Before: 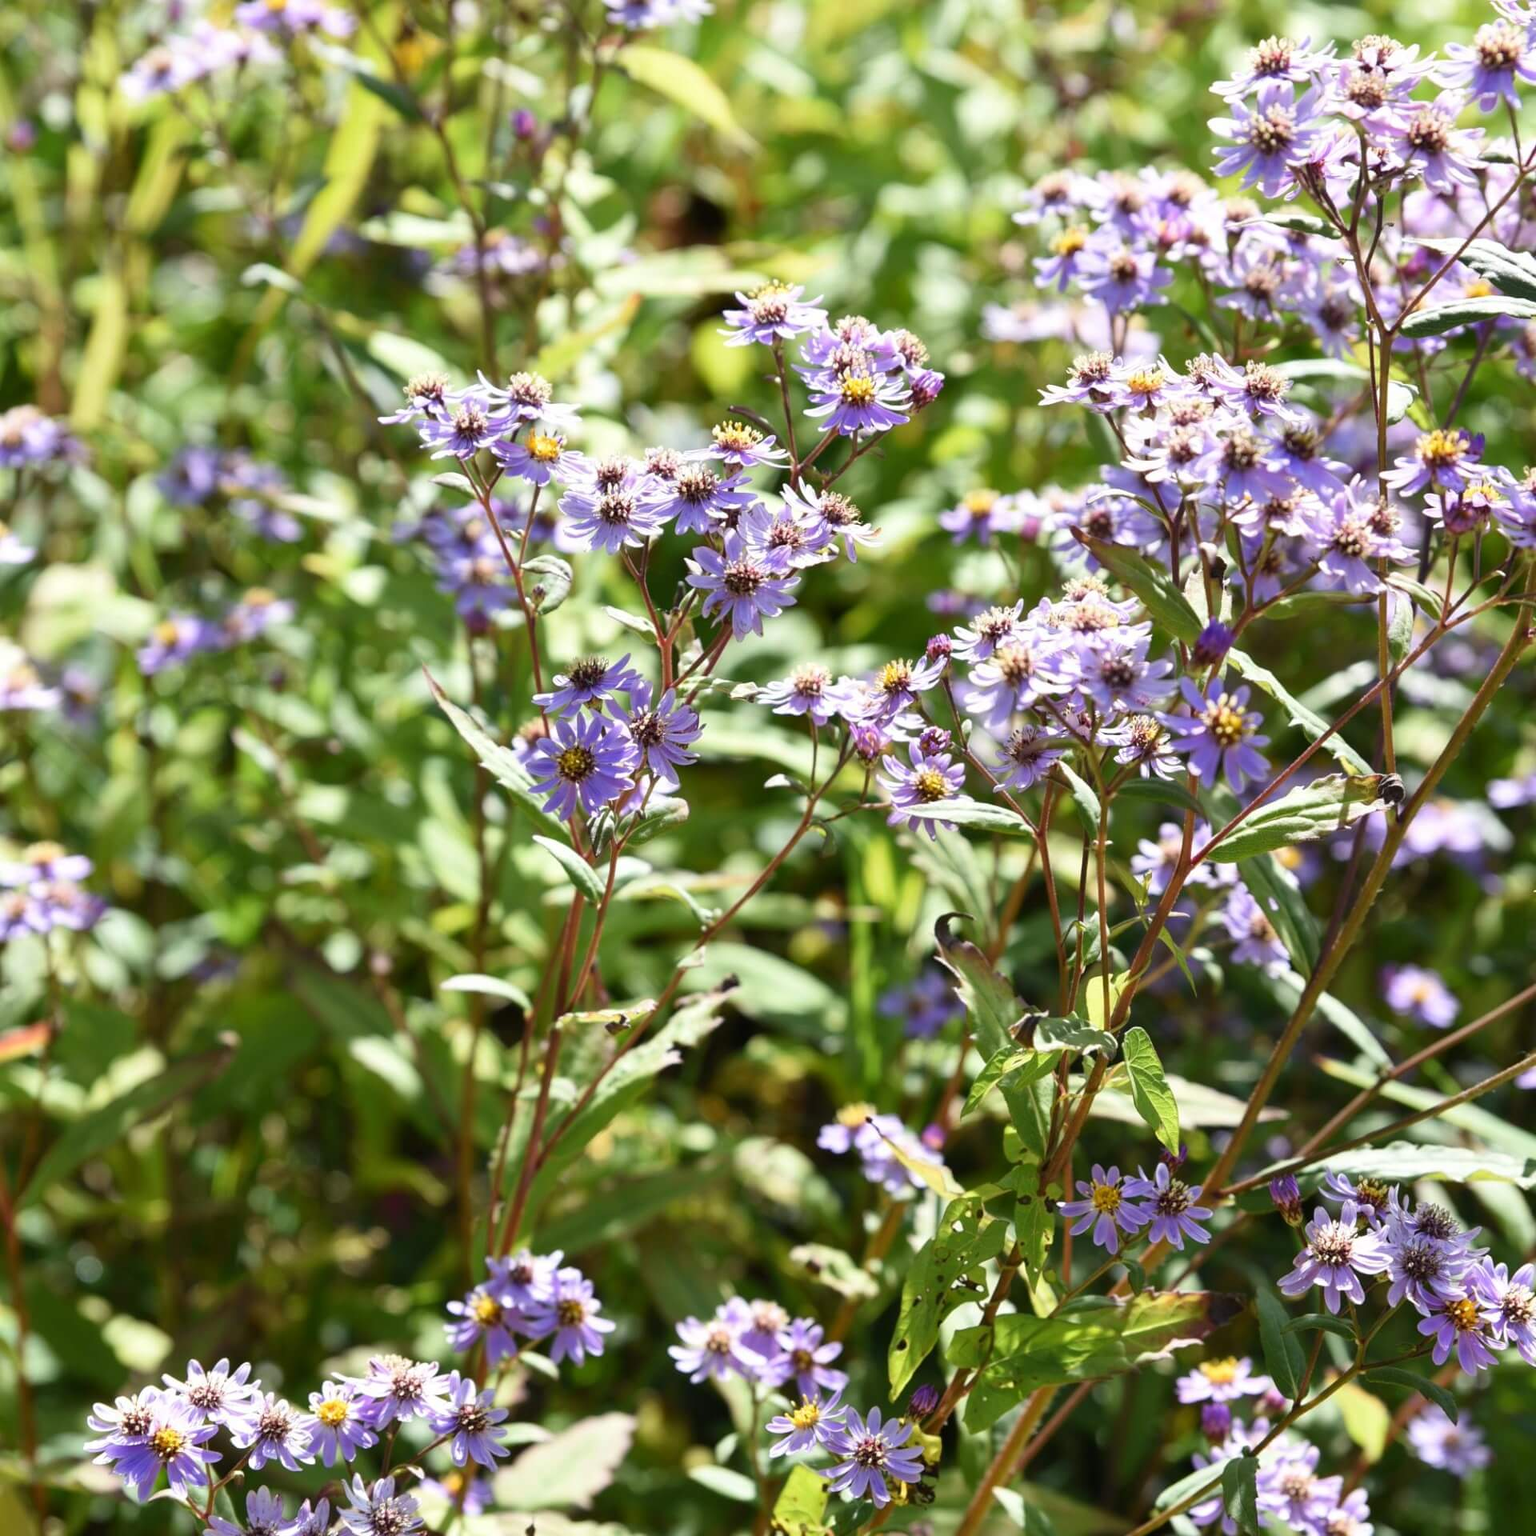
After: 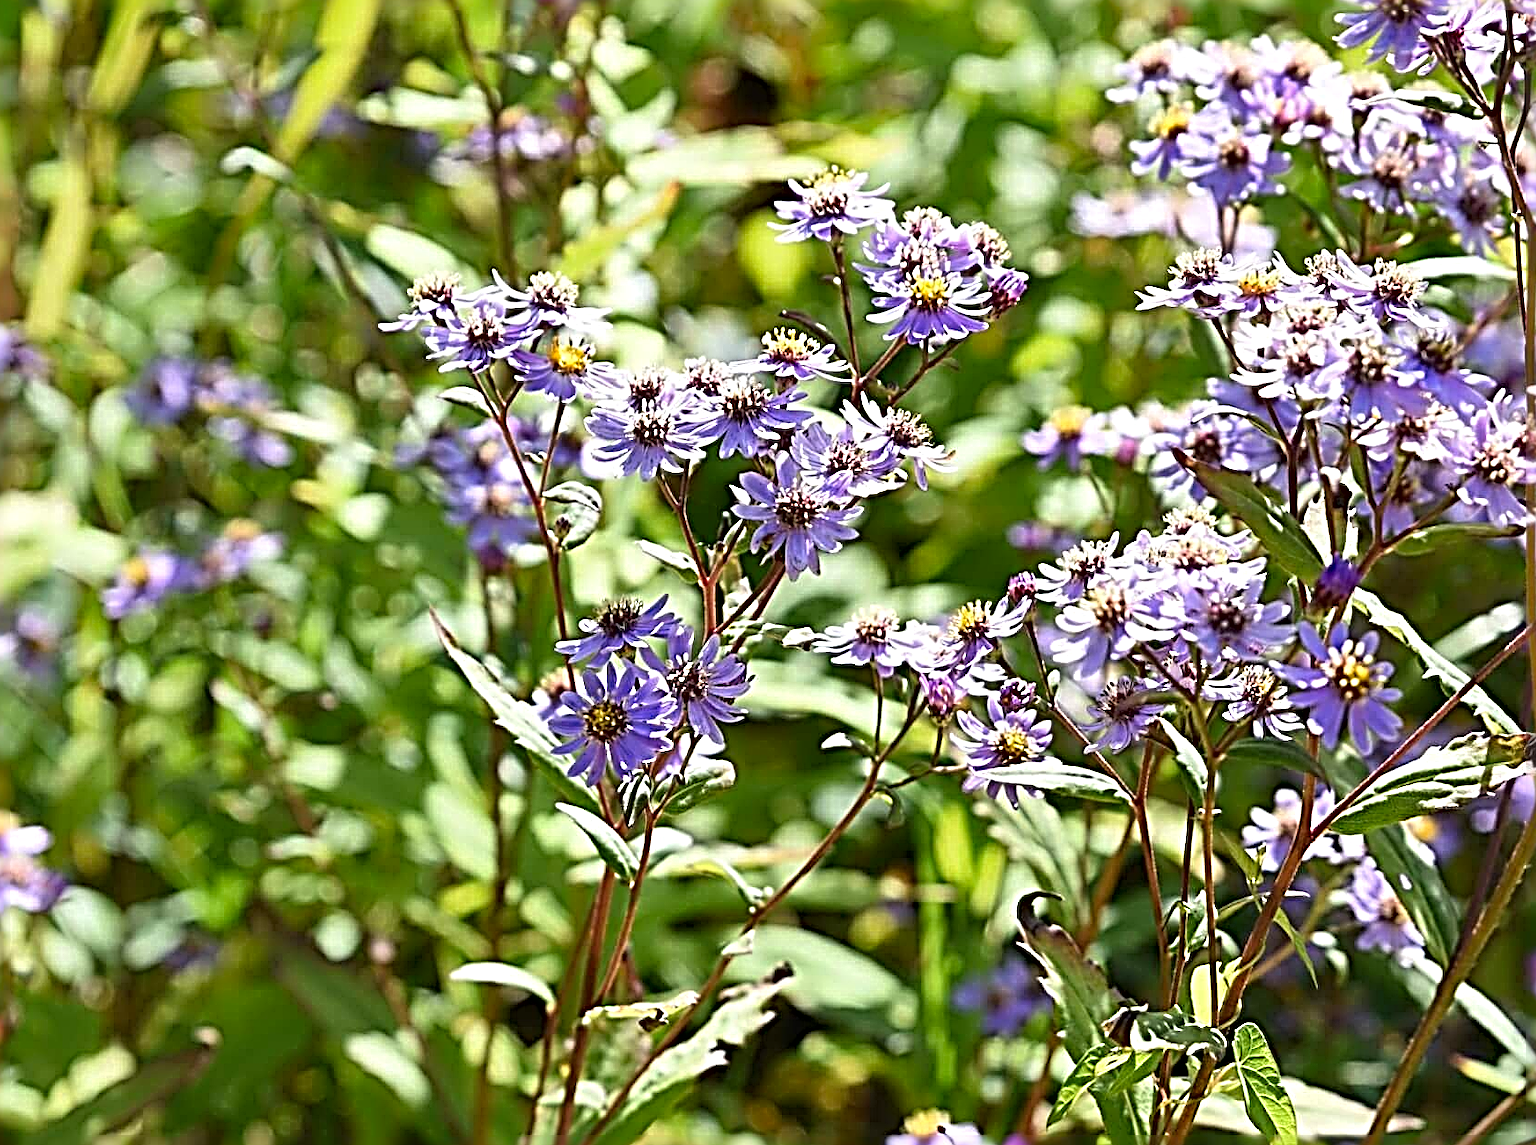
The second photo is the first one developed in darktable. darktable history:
contrast brightness saturation: contrast 0.036, saturation 0.152
crop: left 3.15%, top 8.824%, right 9.651%, bottom 26.138%
shadows and highlights: white point adjustment 1.06, soften with gaussian
sharpen: radius 4.014, amount 1.994
